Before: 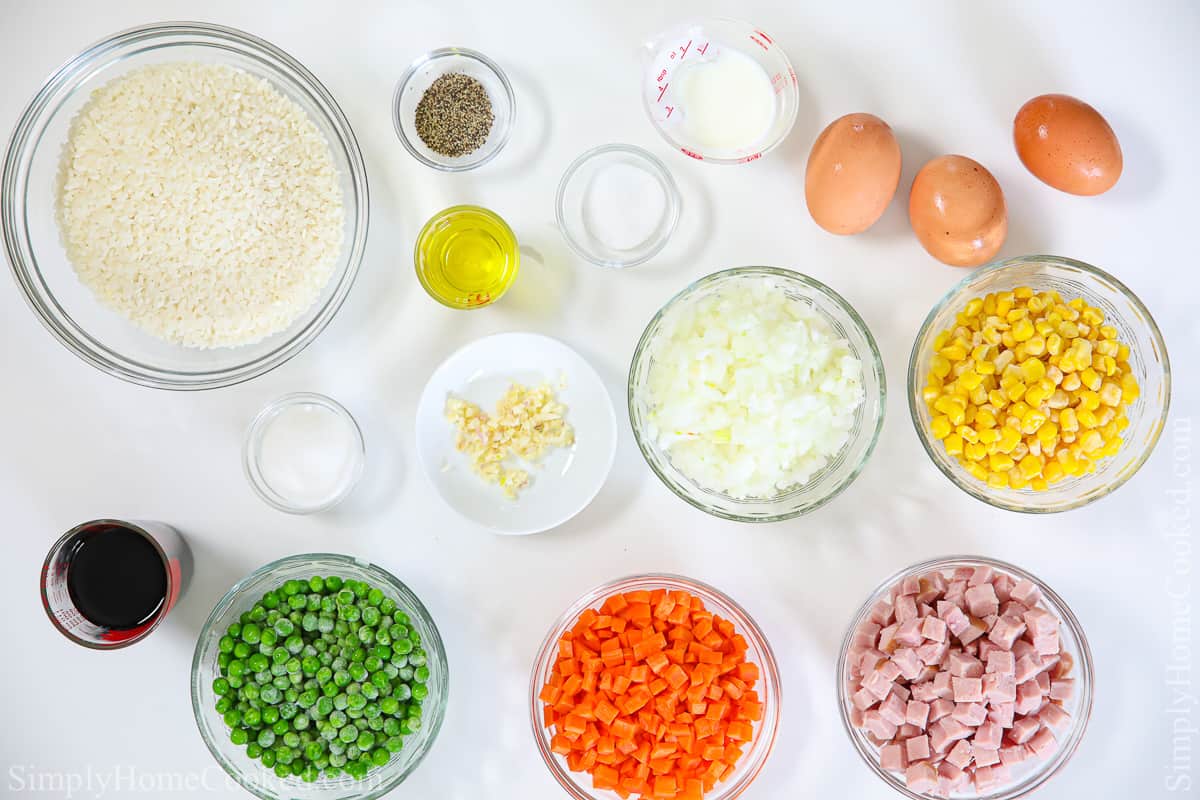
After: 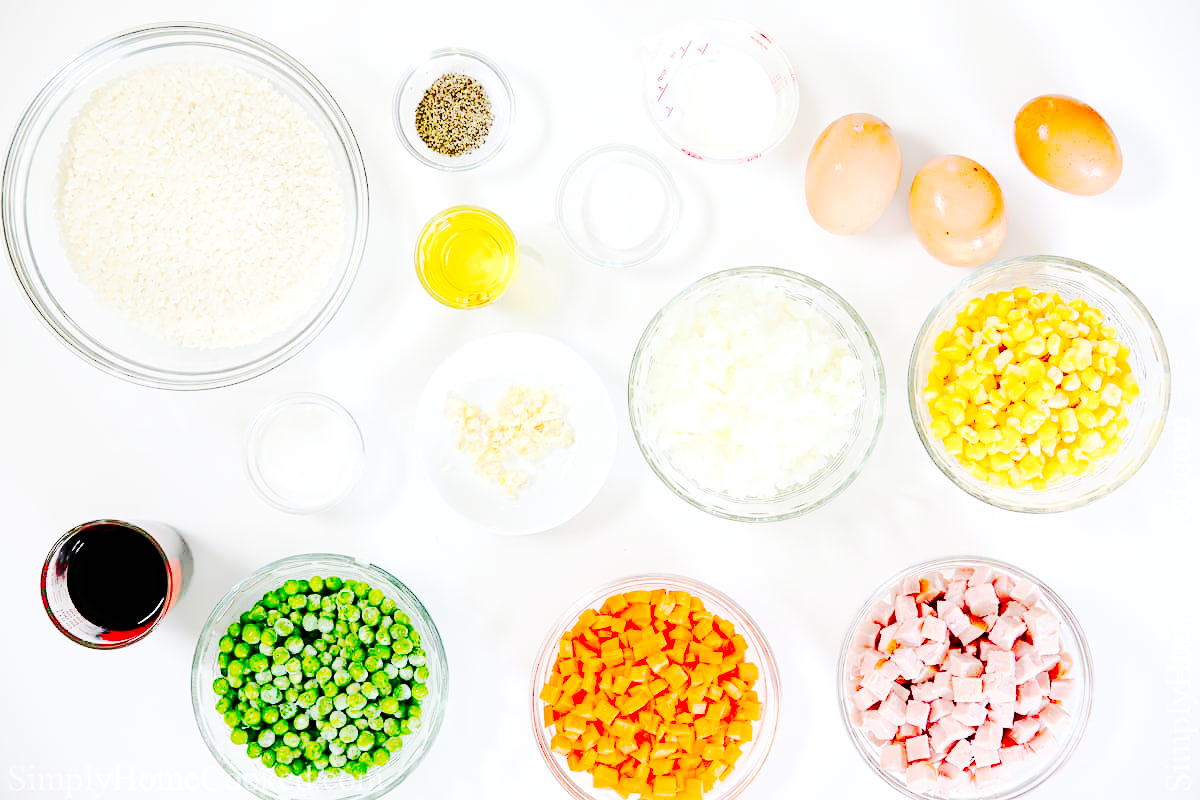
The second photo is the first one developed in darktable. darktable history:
tone curve: curves: ch0 [(0, 0) (0.086, 0.006) (0.148, 0.021) (0.245, 0.105) (0.374, 0.401) (0.444, 0.631) (0.778, 0.915) (1, 1)], preserve colors none
exposure: exposure 0.202 EV, compensate highlight preservation false
